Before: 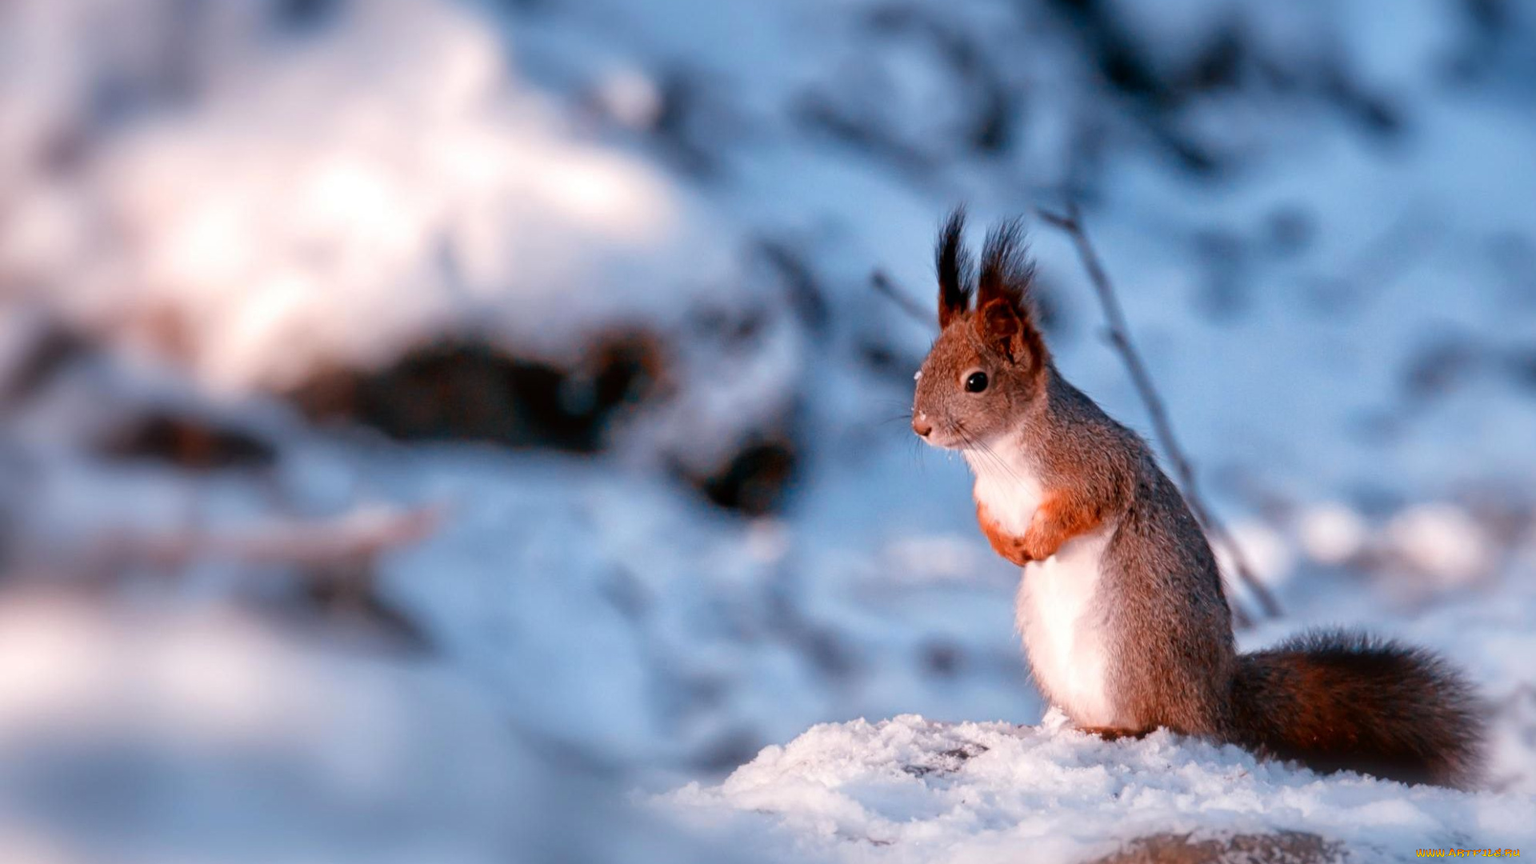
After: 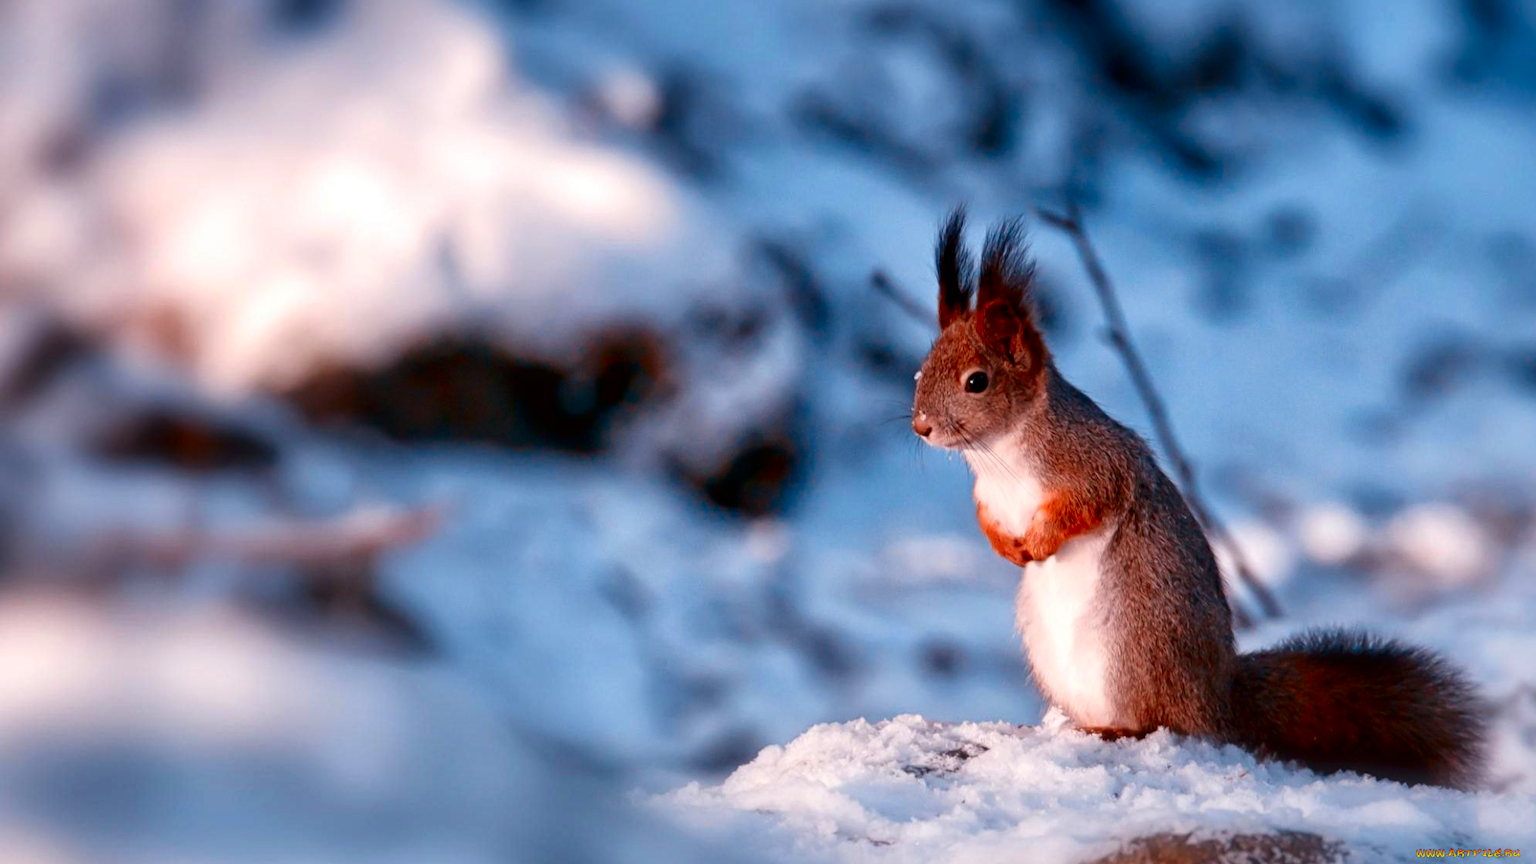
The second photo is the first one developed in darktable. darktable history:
contrast brightness saturation: contrast 0.12, brightness -0.12, saturation 0.2
white balance: emerald 1
